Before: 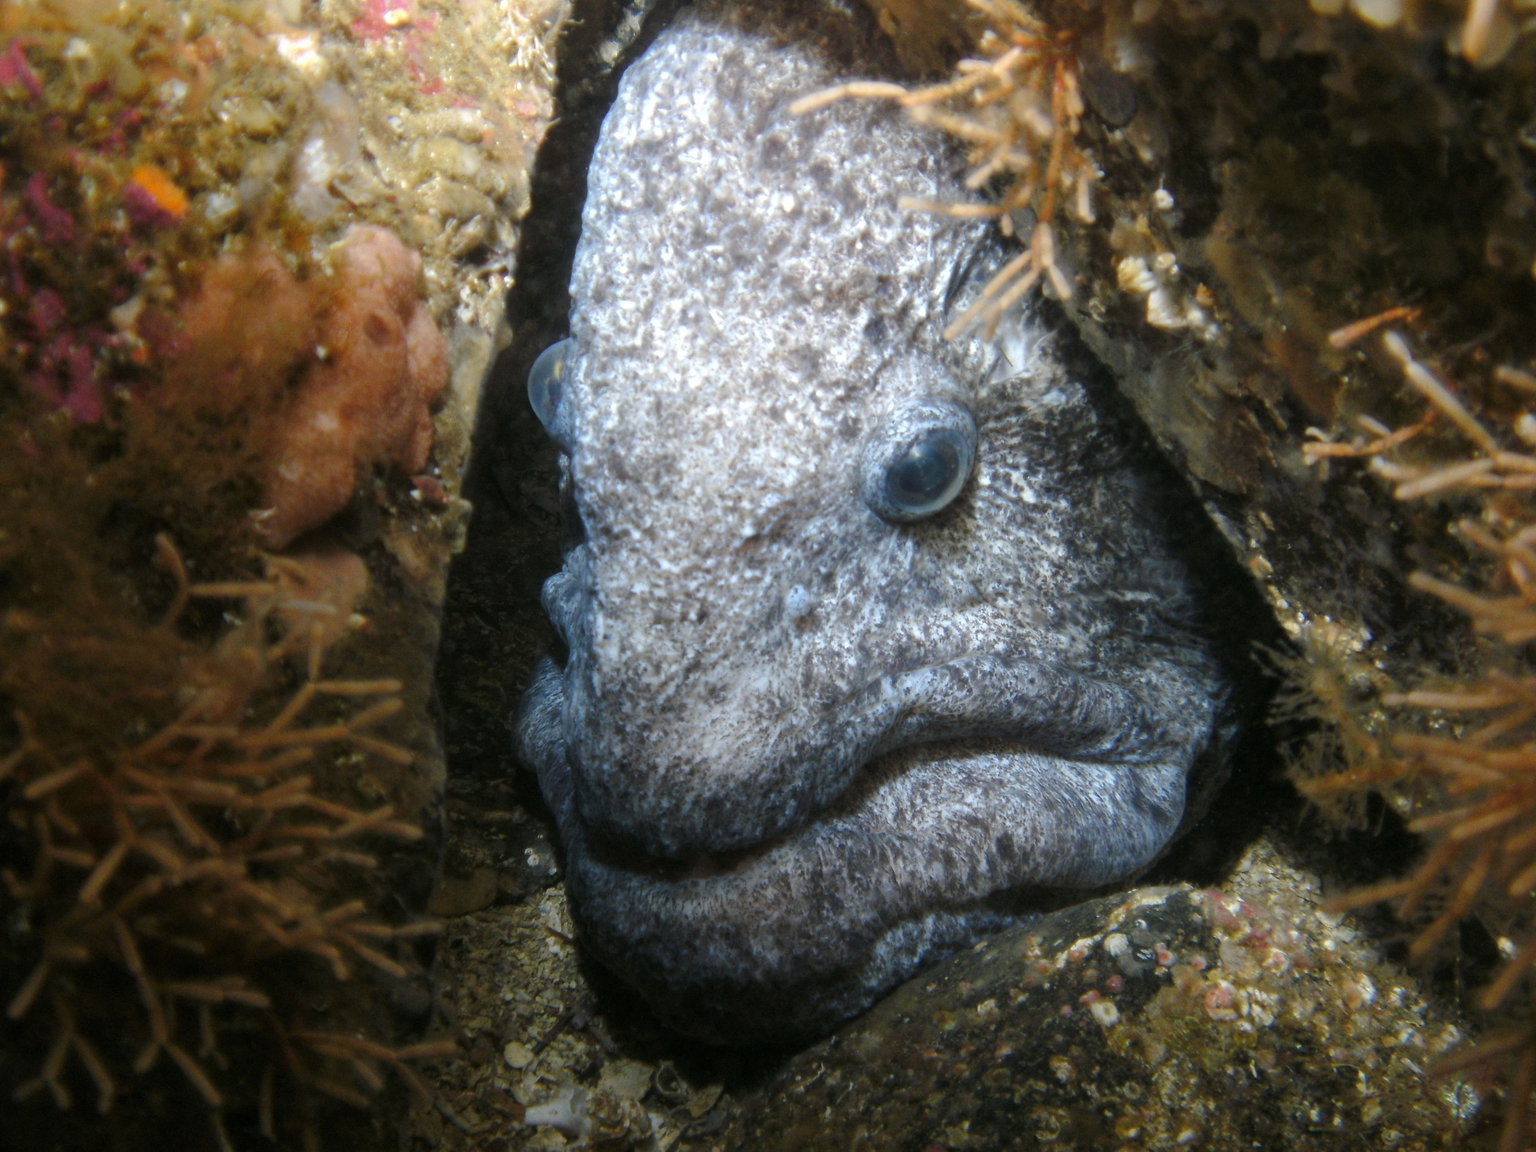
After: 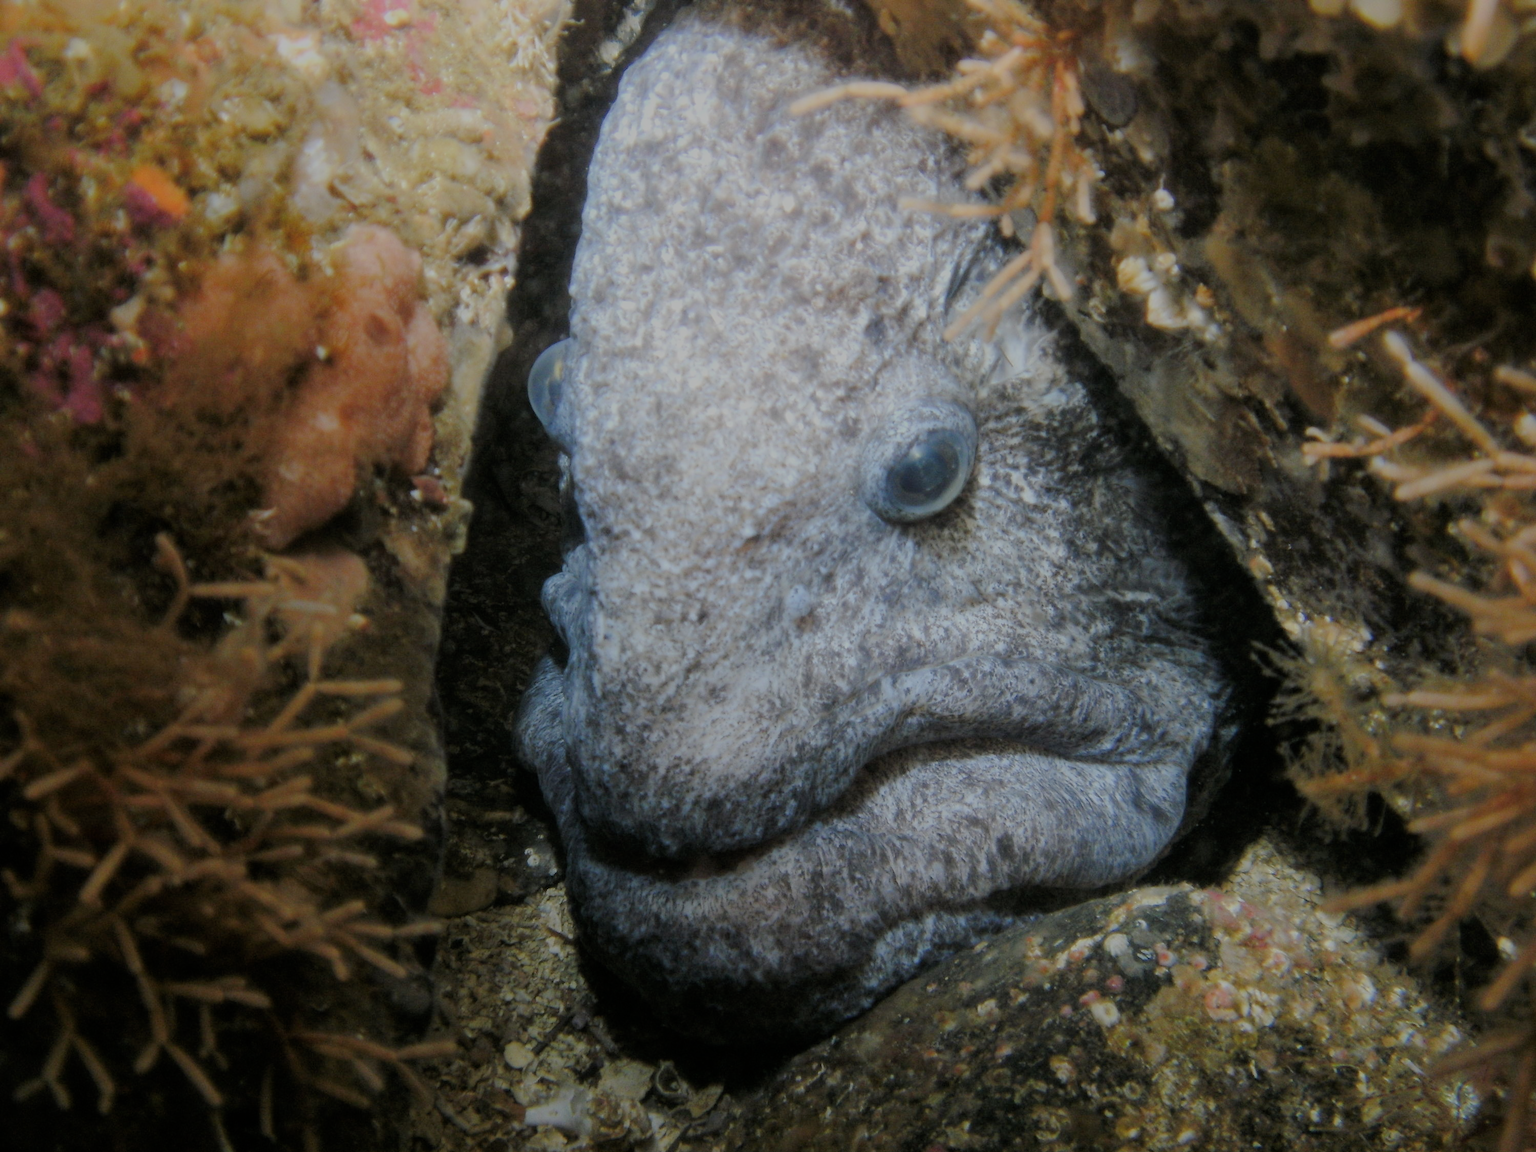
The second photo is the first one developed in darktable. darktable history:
filmic rgb: black relative exposure -7.97 EV, white relative exposure 8.02 EV, hardness 2.43, latitude 10.97%, contrast 0.709, highlights saturation mix 9.44%, shadows ↔ highlights balance 2.08%, enable highlight reconstruction true
